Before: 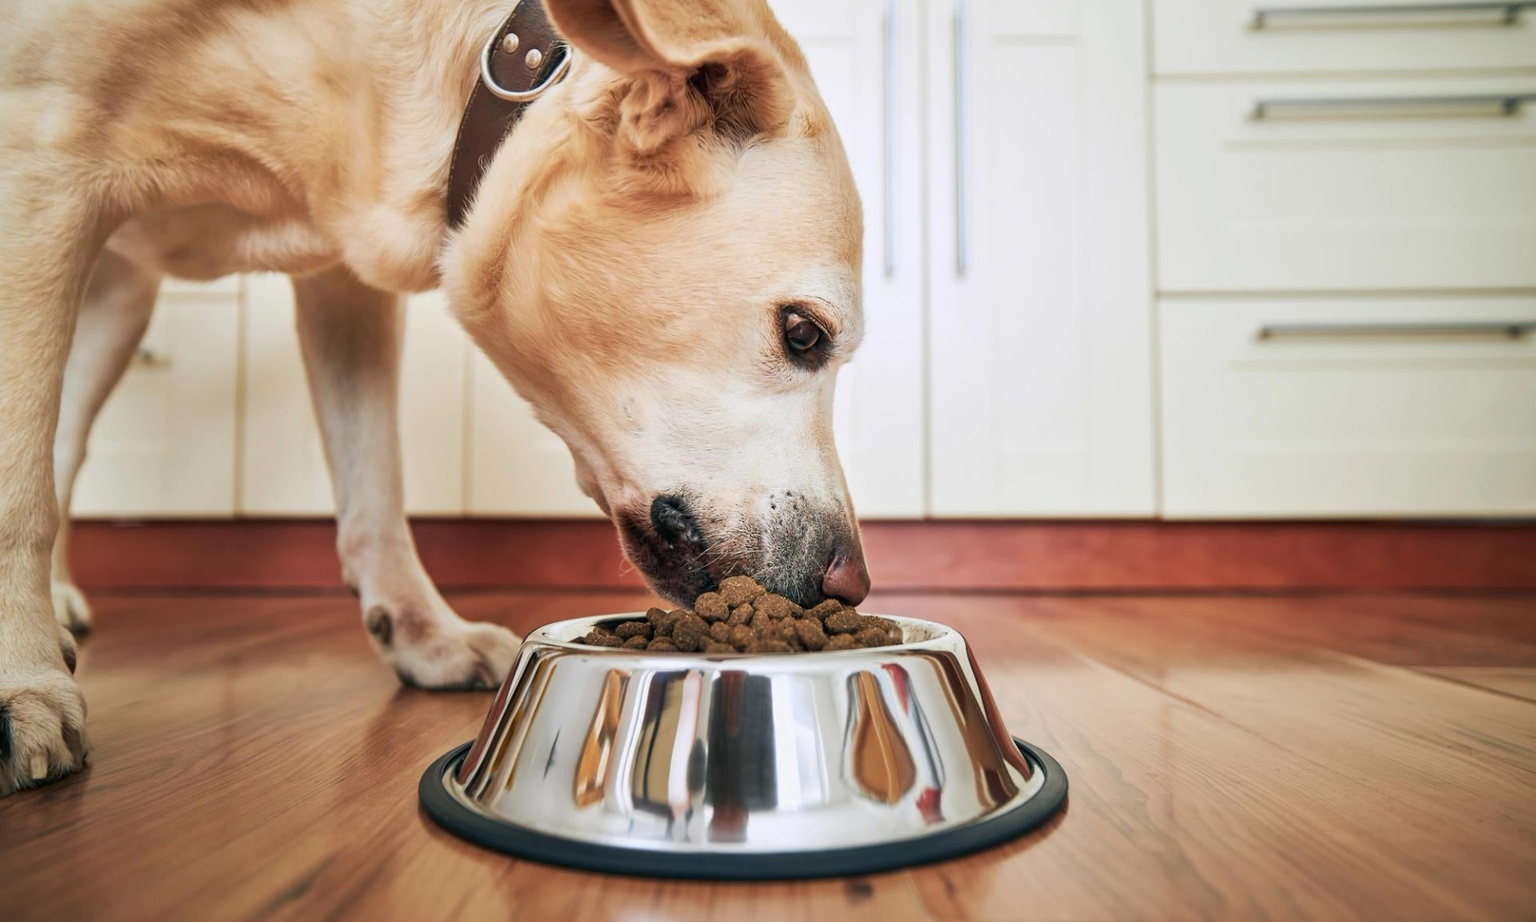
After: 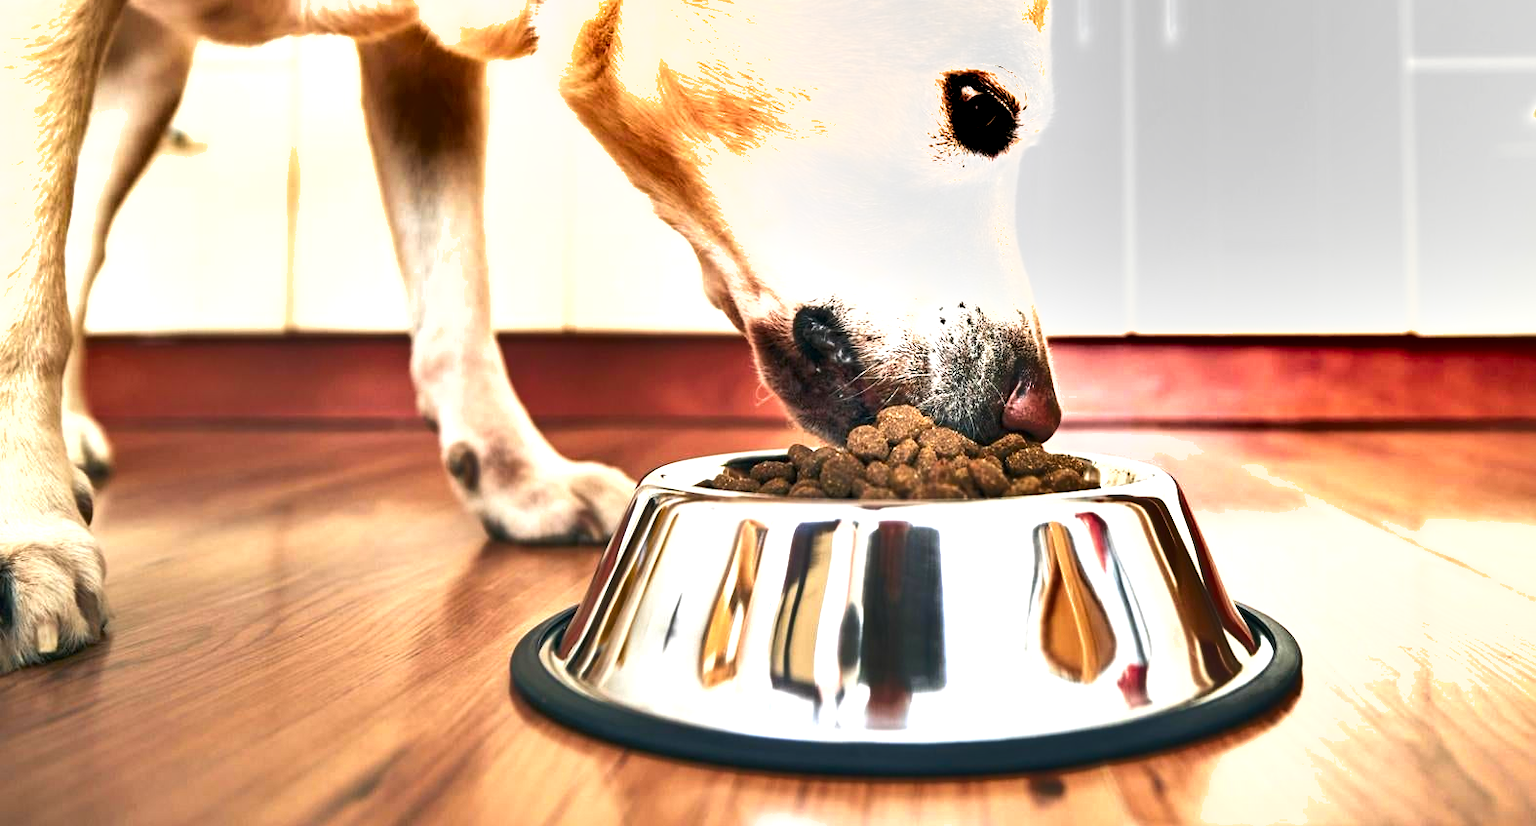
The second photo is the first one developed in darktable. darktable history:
exposure: black level correction 0, exposure 1.382 EV, compensate exposure bias true, compensate highlight preservation false
crop: top 26.392%, right 17.964%
shadows and highlights: soften with gaussian
